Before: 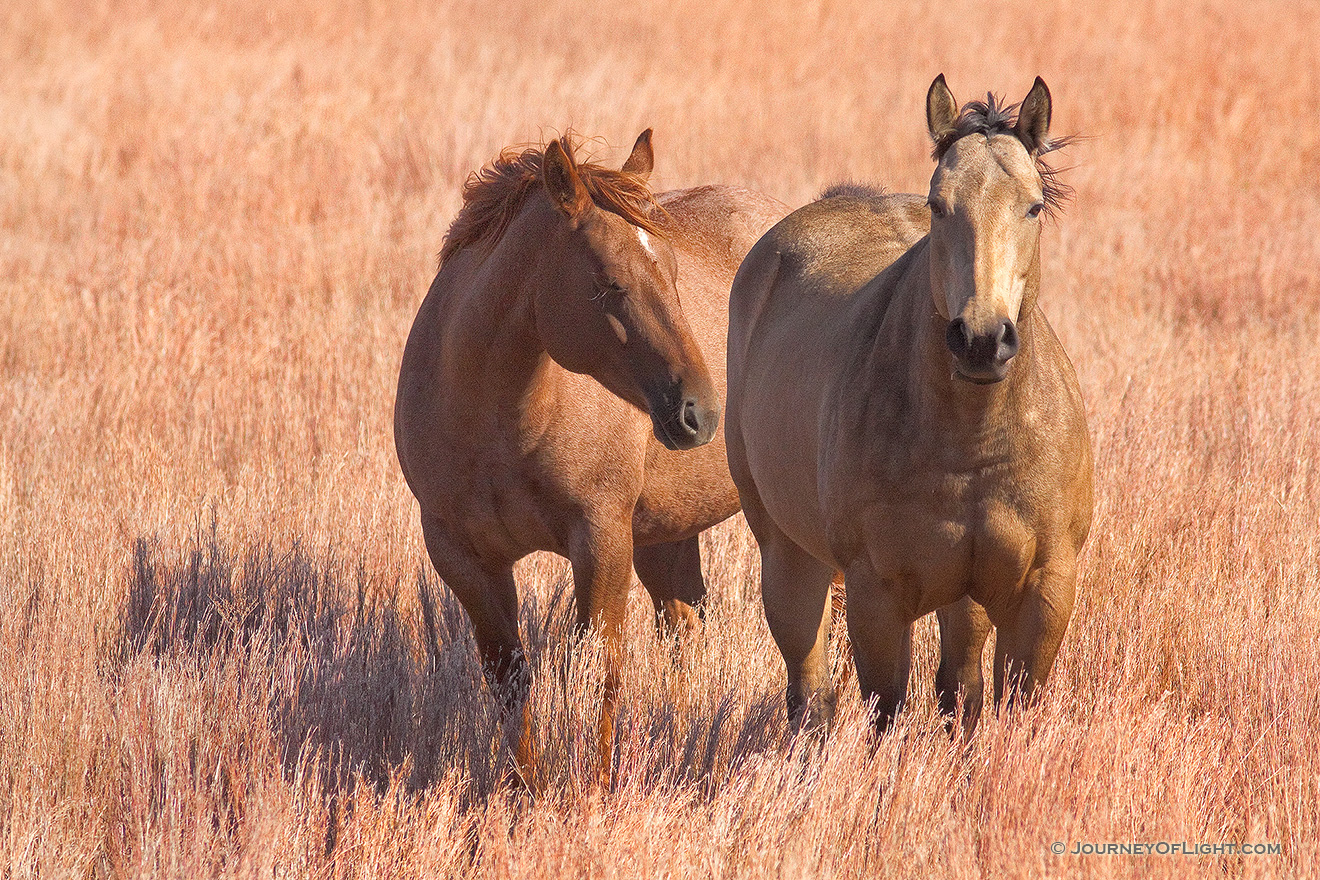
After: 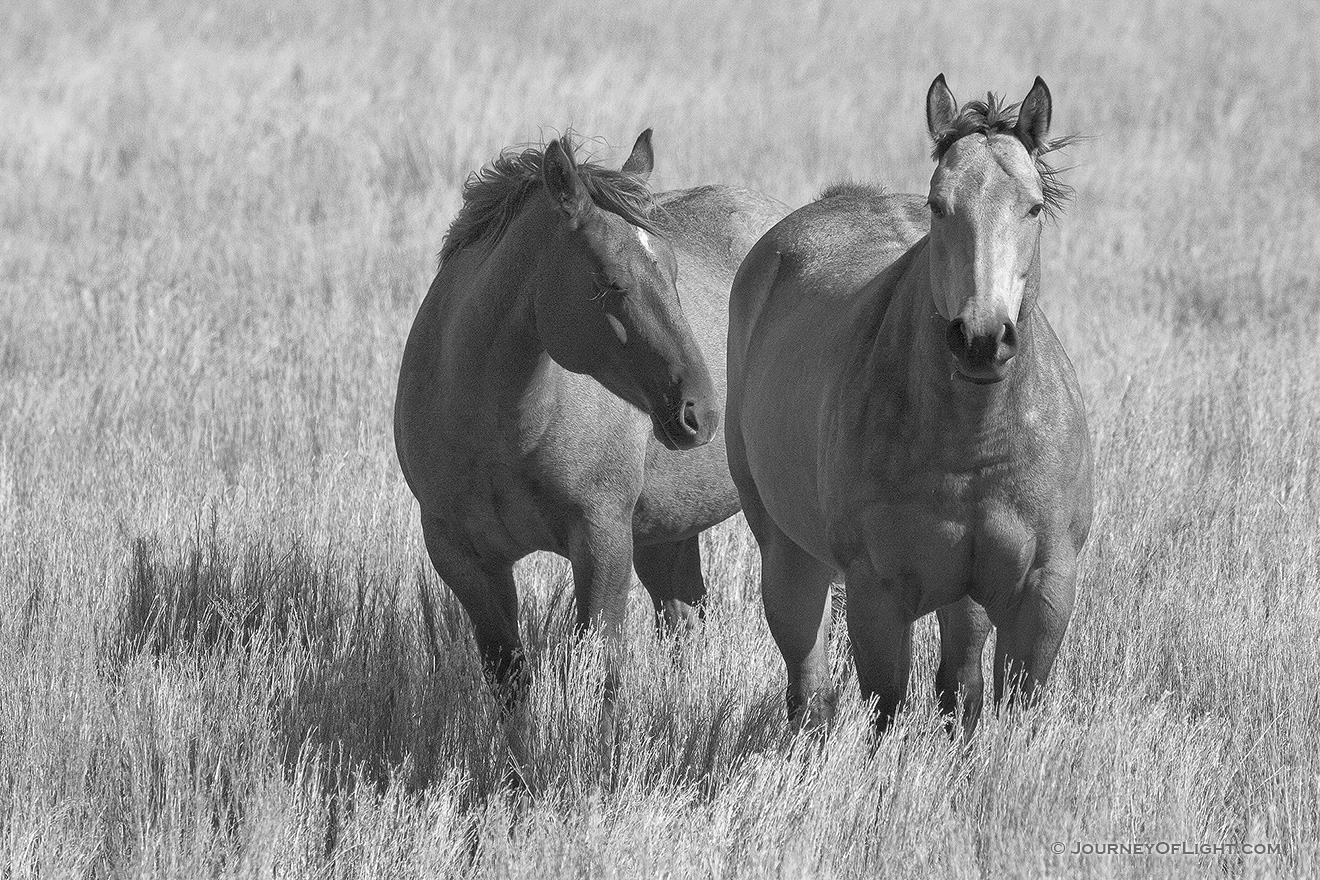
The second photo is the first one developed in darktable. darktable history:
white balance: red 0.98, blue 1.61
exposure: compensate highlight preservation false
monochrome: a 14.95, b -89.96
